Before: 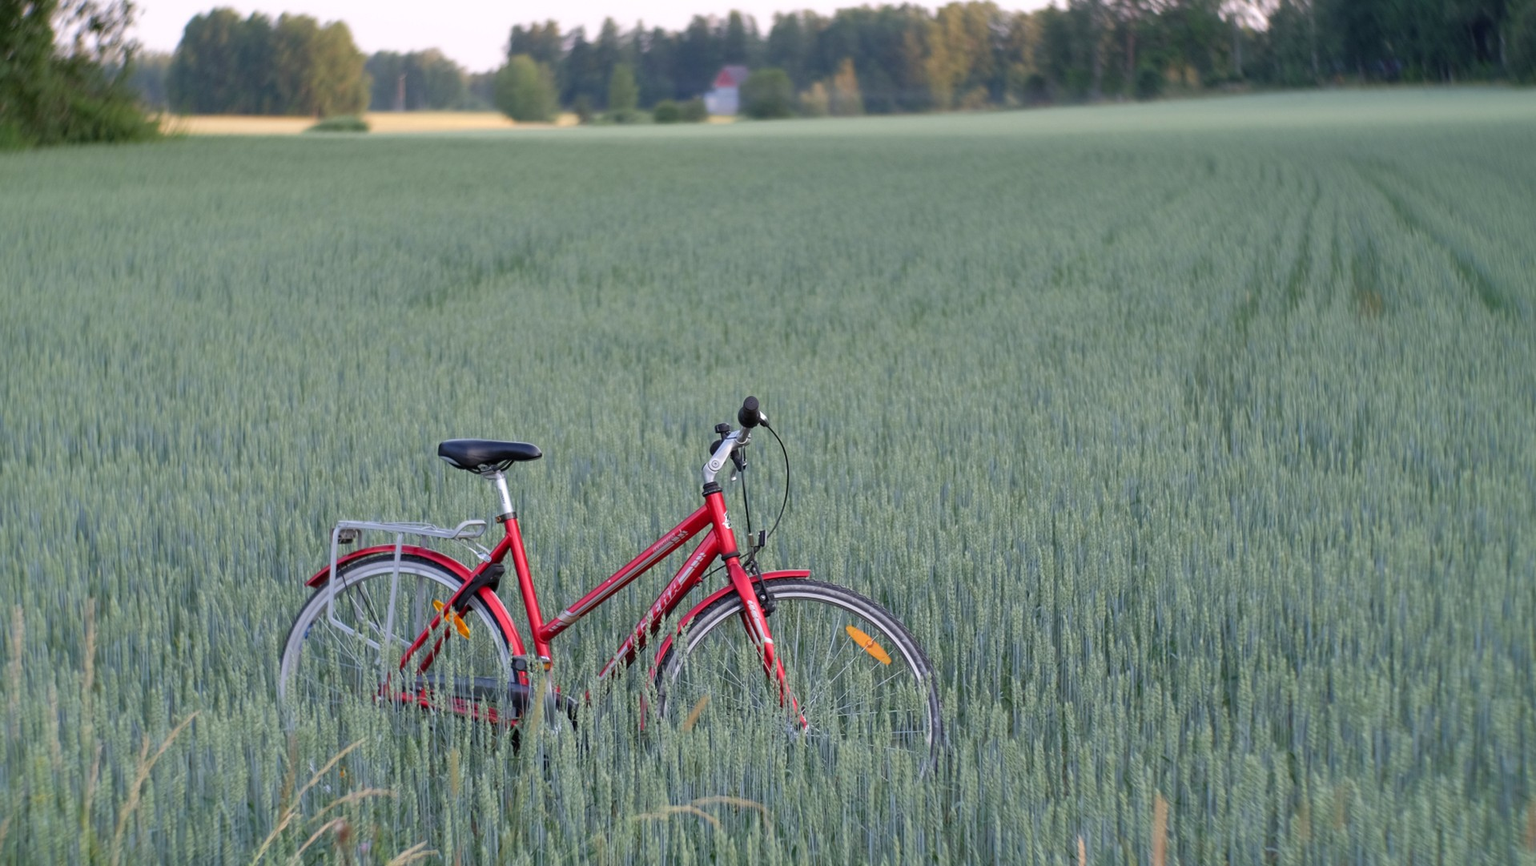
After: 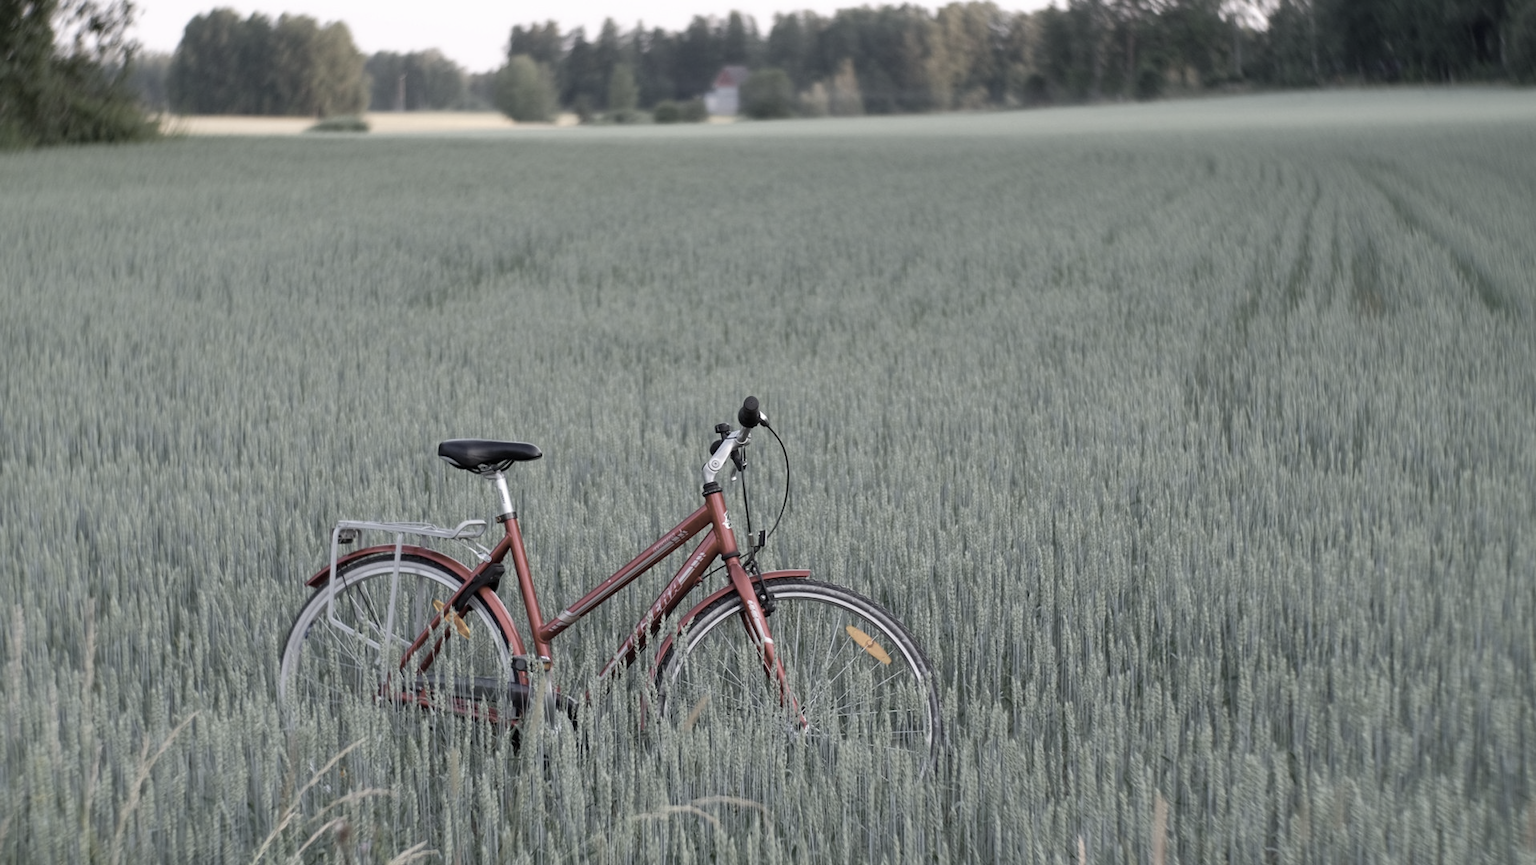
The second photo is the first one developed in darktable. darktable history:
color correction: saturation 0.3
color balance rgb: linear chroma grading › global chroma 15%, perceptual saturation grading › global saturation 30%
contrast brightness saturation: contrast 0.11, saturation -0.17
